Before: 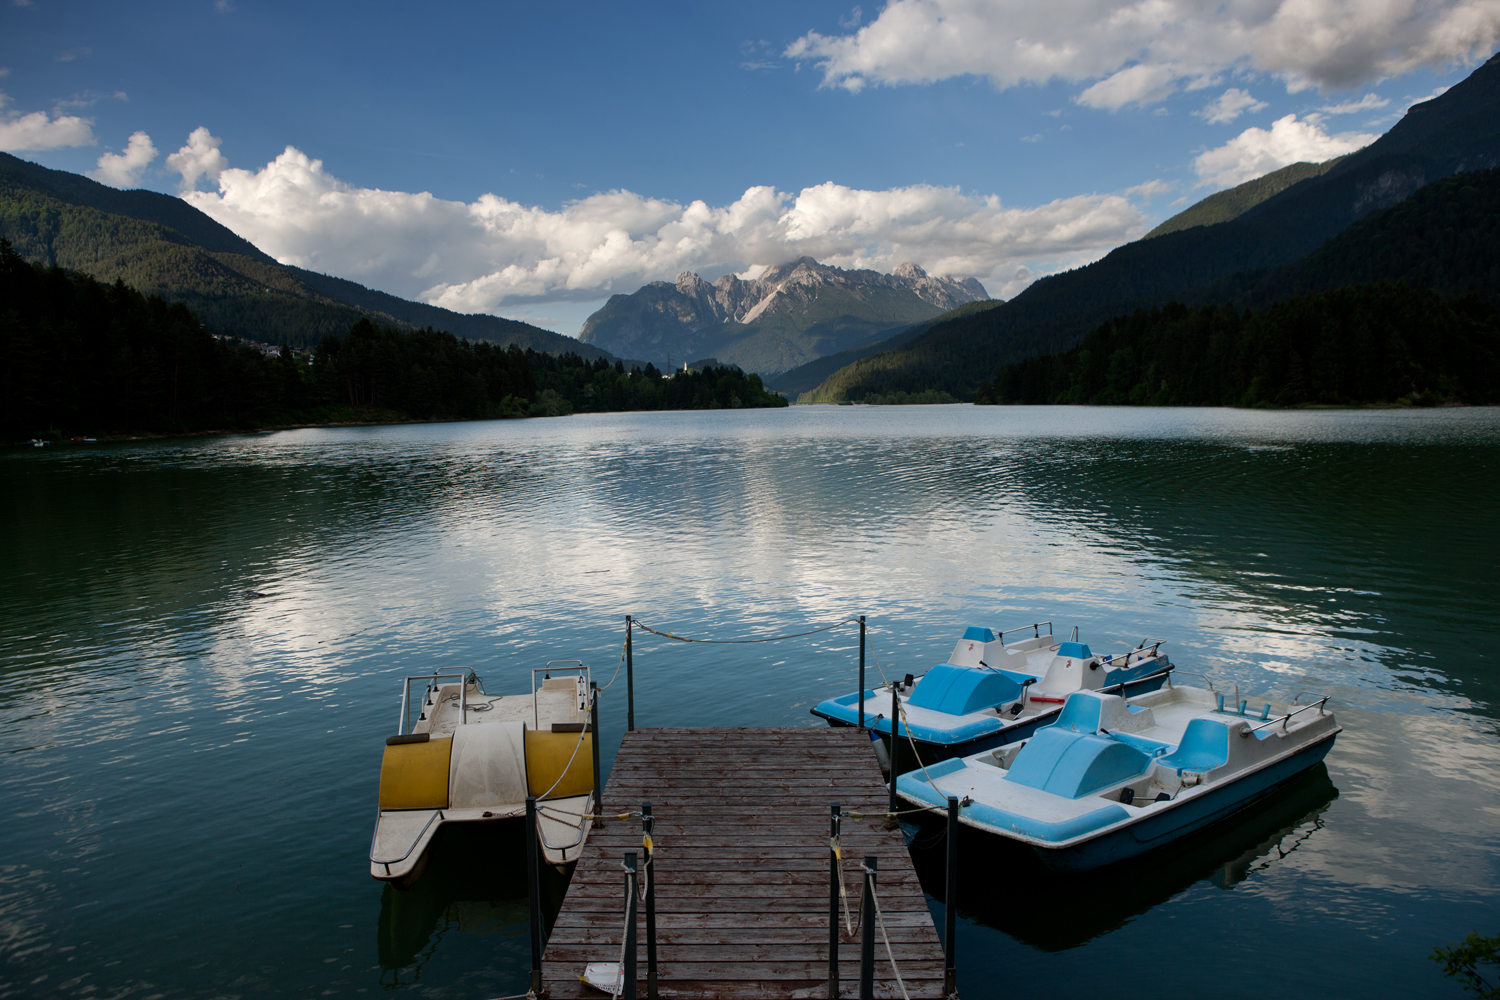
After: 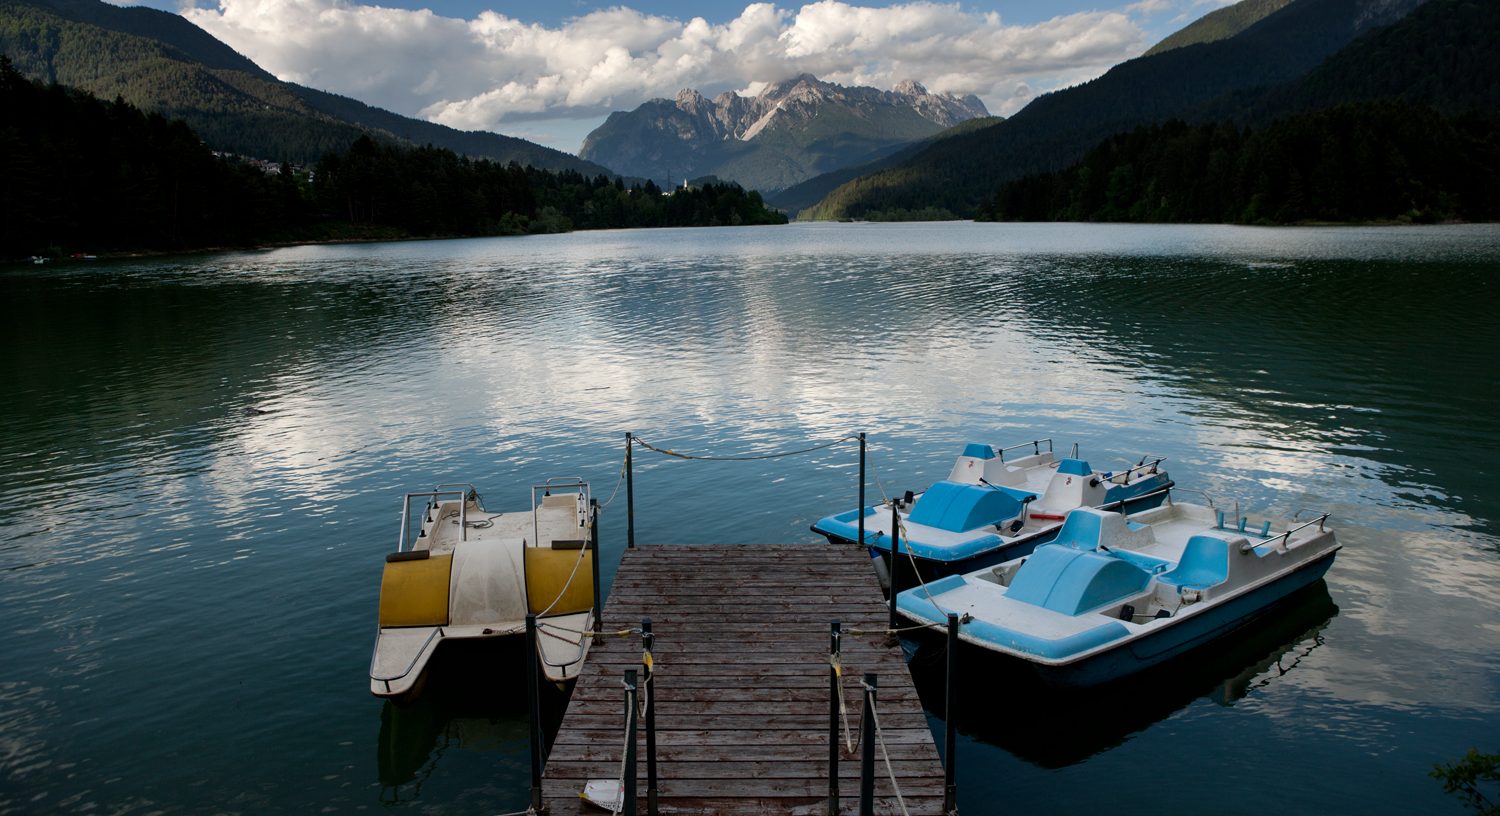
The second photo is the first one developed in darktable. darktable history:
local contrast: mode bilateral grid, contrast 21, coarseness 50, detail 119%, midtone range 0.2
crop and rotate: top 18.306%
